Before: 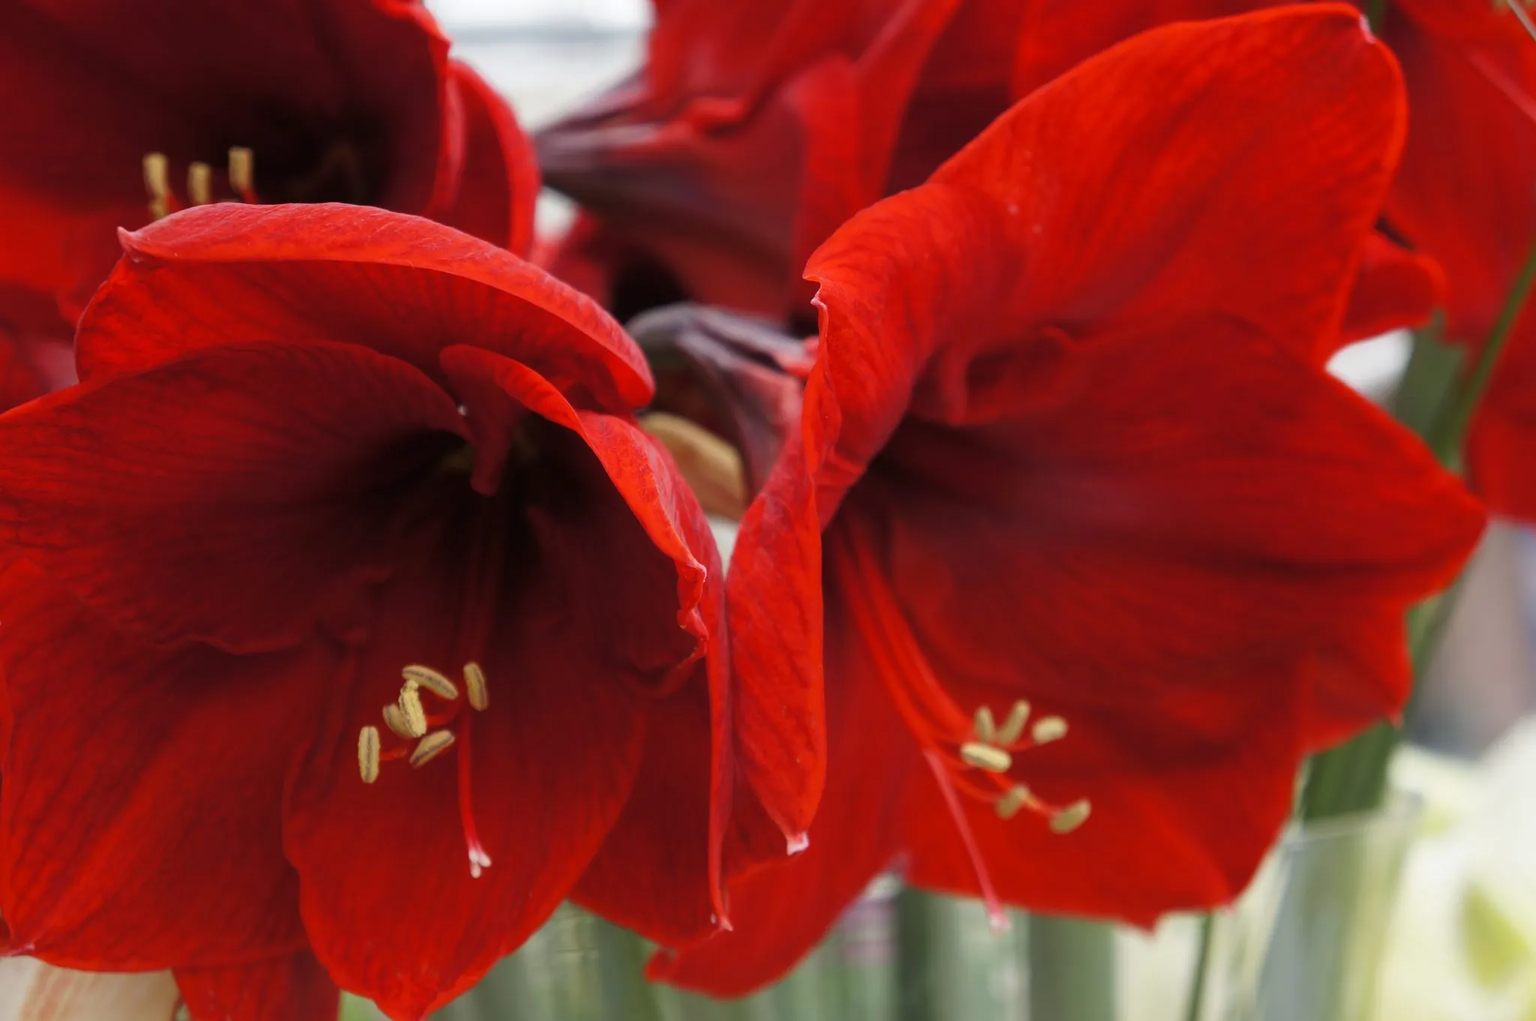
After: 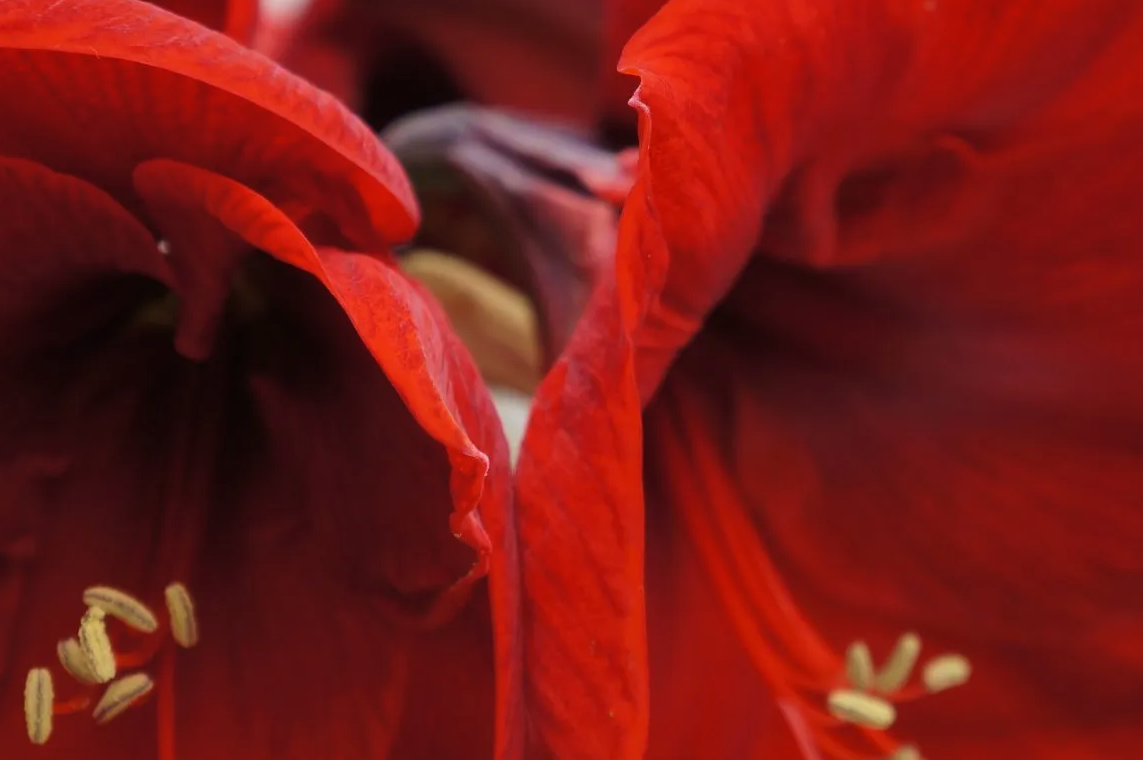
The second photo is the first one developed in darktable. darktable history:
exposure: exposure -0.21 EV, compensate highlight preservation false
shadows and highlights: shadows 22.7, highlights -48.71, soften with gaussian
crop and rotate: left 22.13%, top 22.054%, right 22.026%, bottom 22.102%
velvia: on, module defaults
